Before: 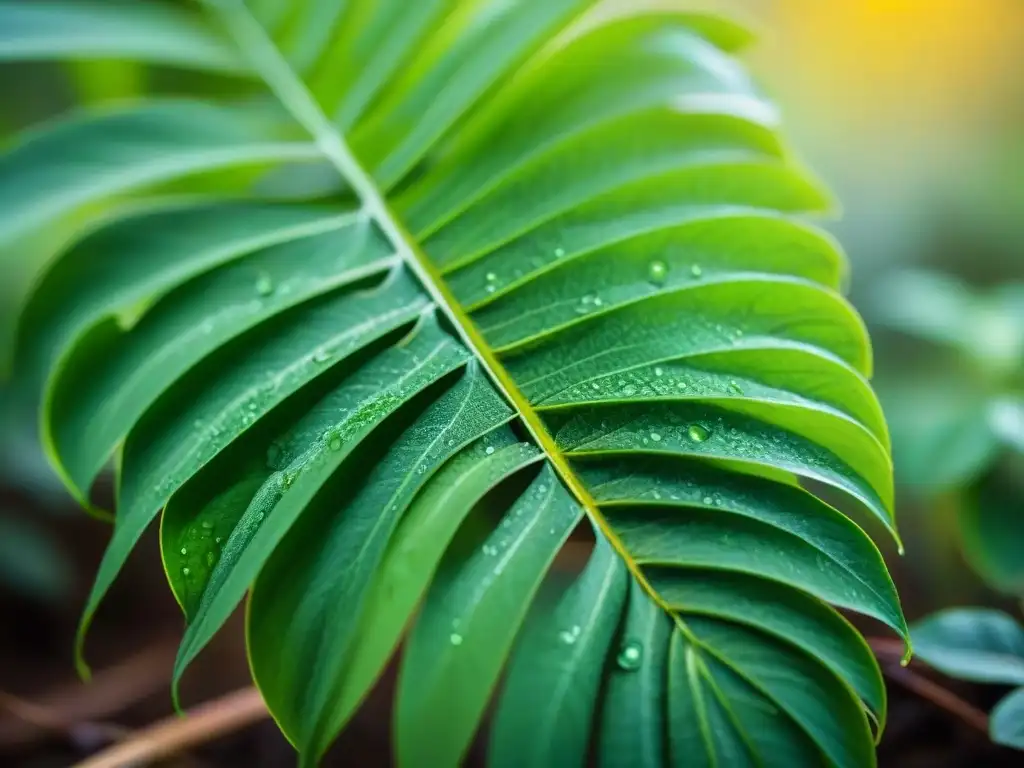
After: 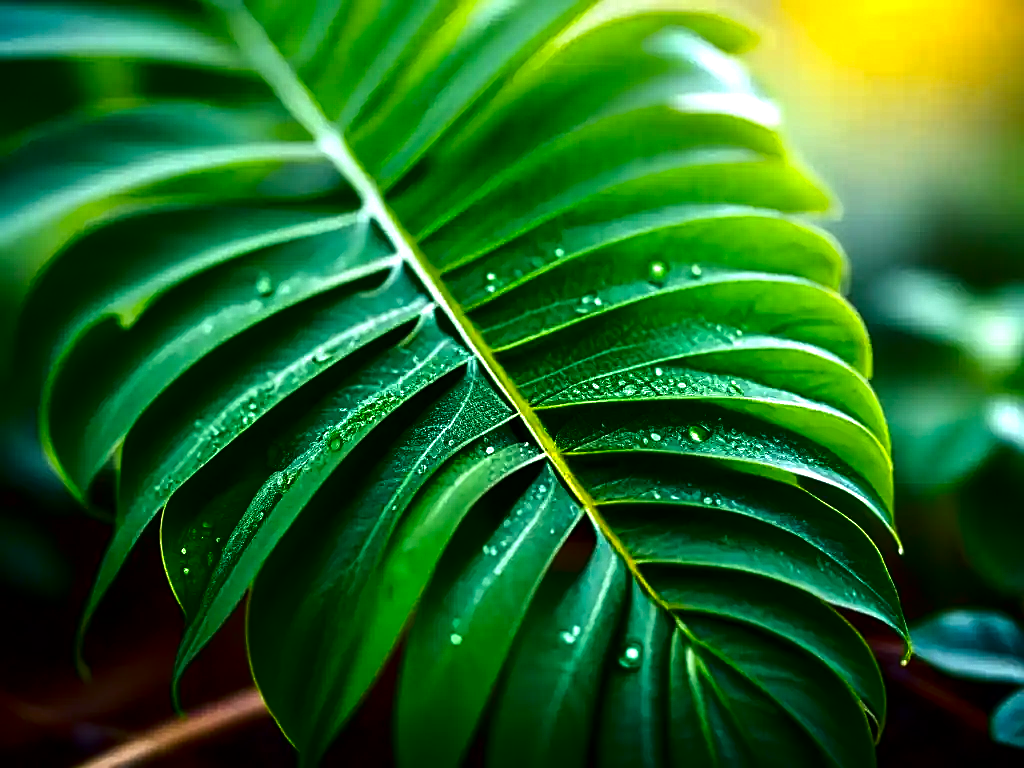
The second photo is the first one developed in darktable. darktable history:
color balance rgb: perceptual saturation grading › global saturation 20%, global vibrance 10%
contrast brightness saturation: brightness -0.52
tone equalizer: -8 EV -0.75 EV, -7 EV -0.7 EV, -6 EV -0.6 EV, -5 EV -0.4 EV, -3 EV 0.4 EV, -2 EV 0.6 EV, -1 EV 0.7 EV, +0 EV 0.75 EV, edges refinement/feathering 500, mask exposure compensation -1.57 EV, preserve details no
sharpen: on, module defaults
